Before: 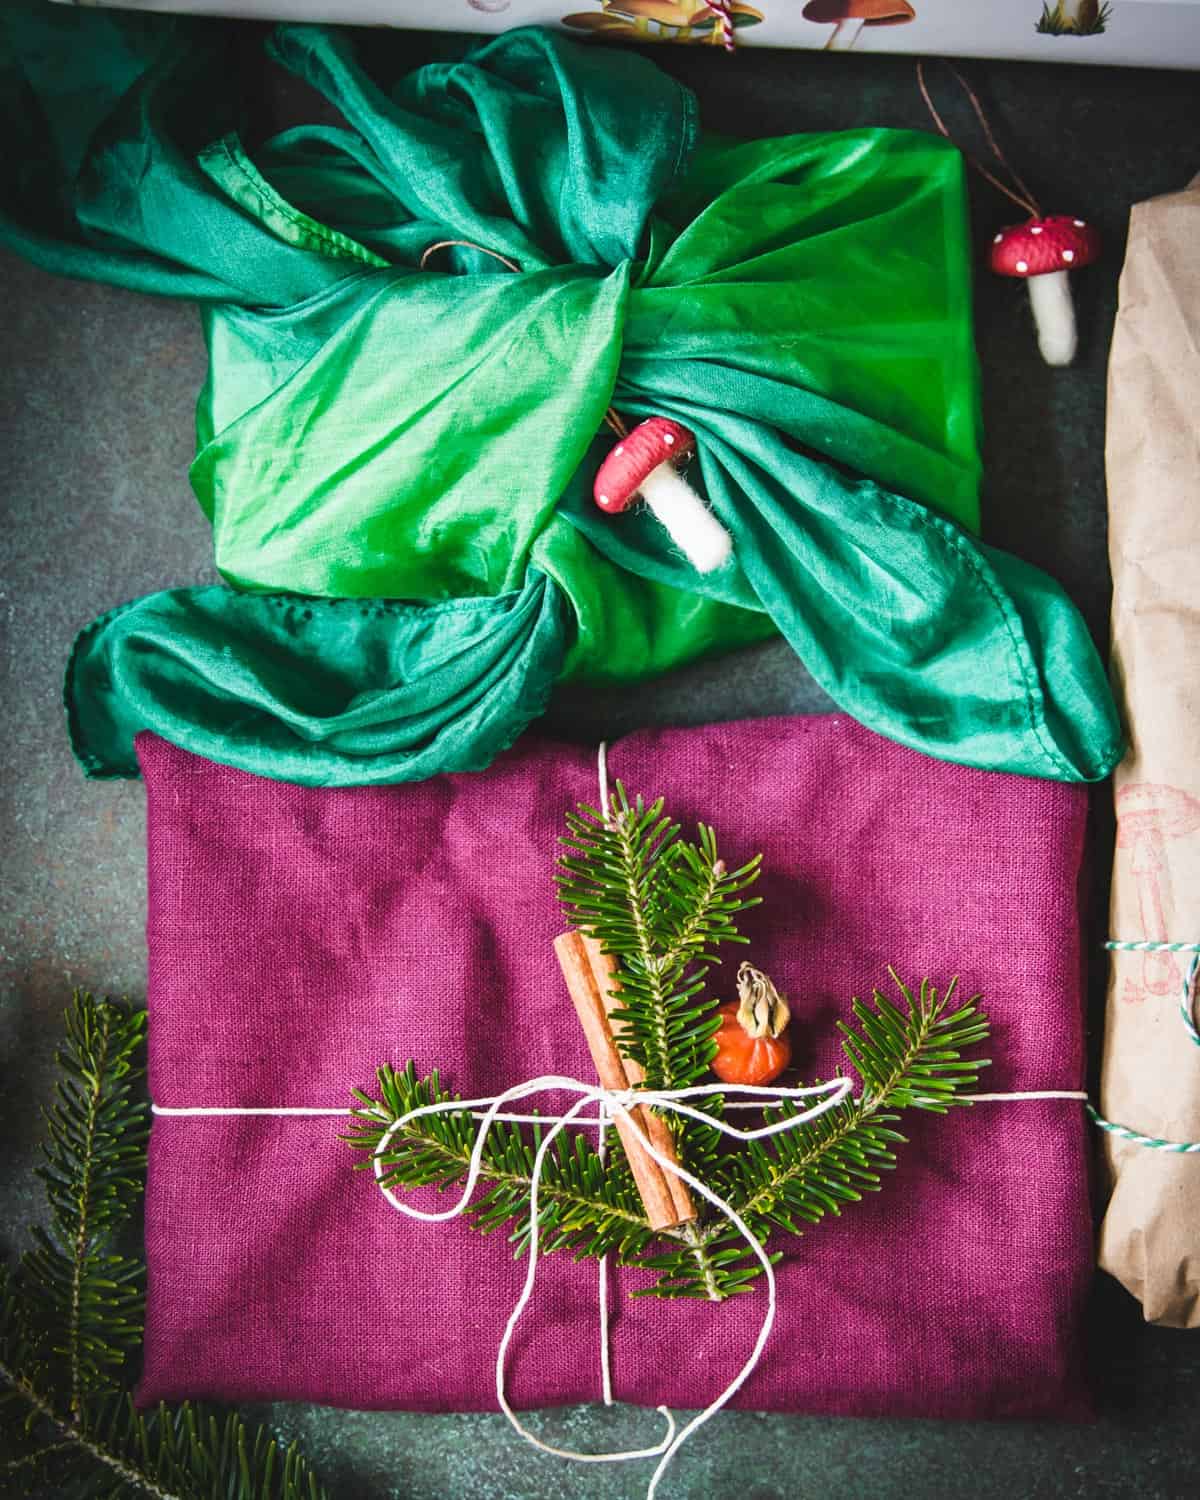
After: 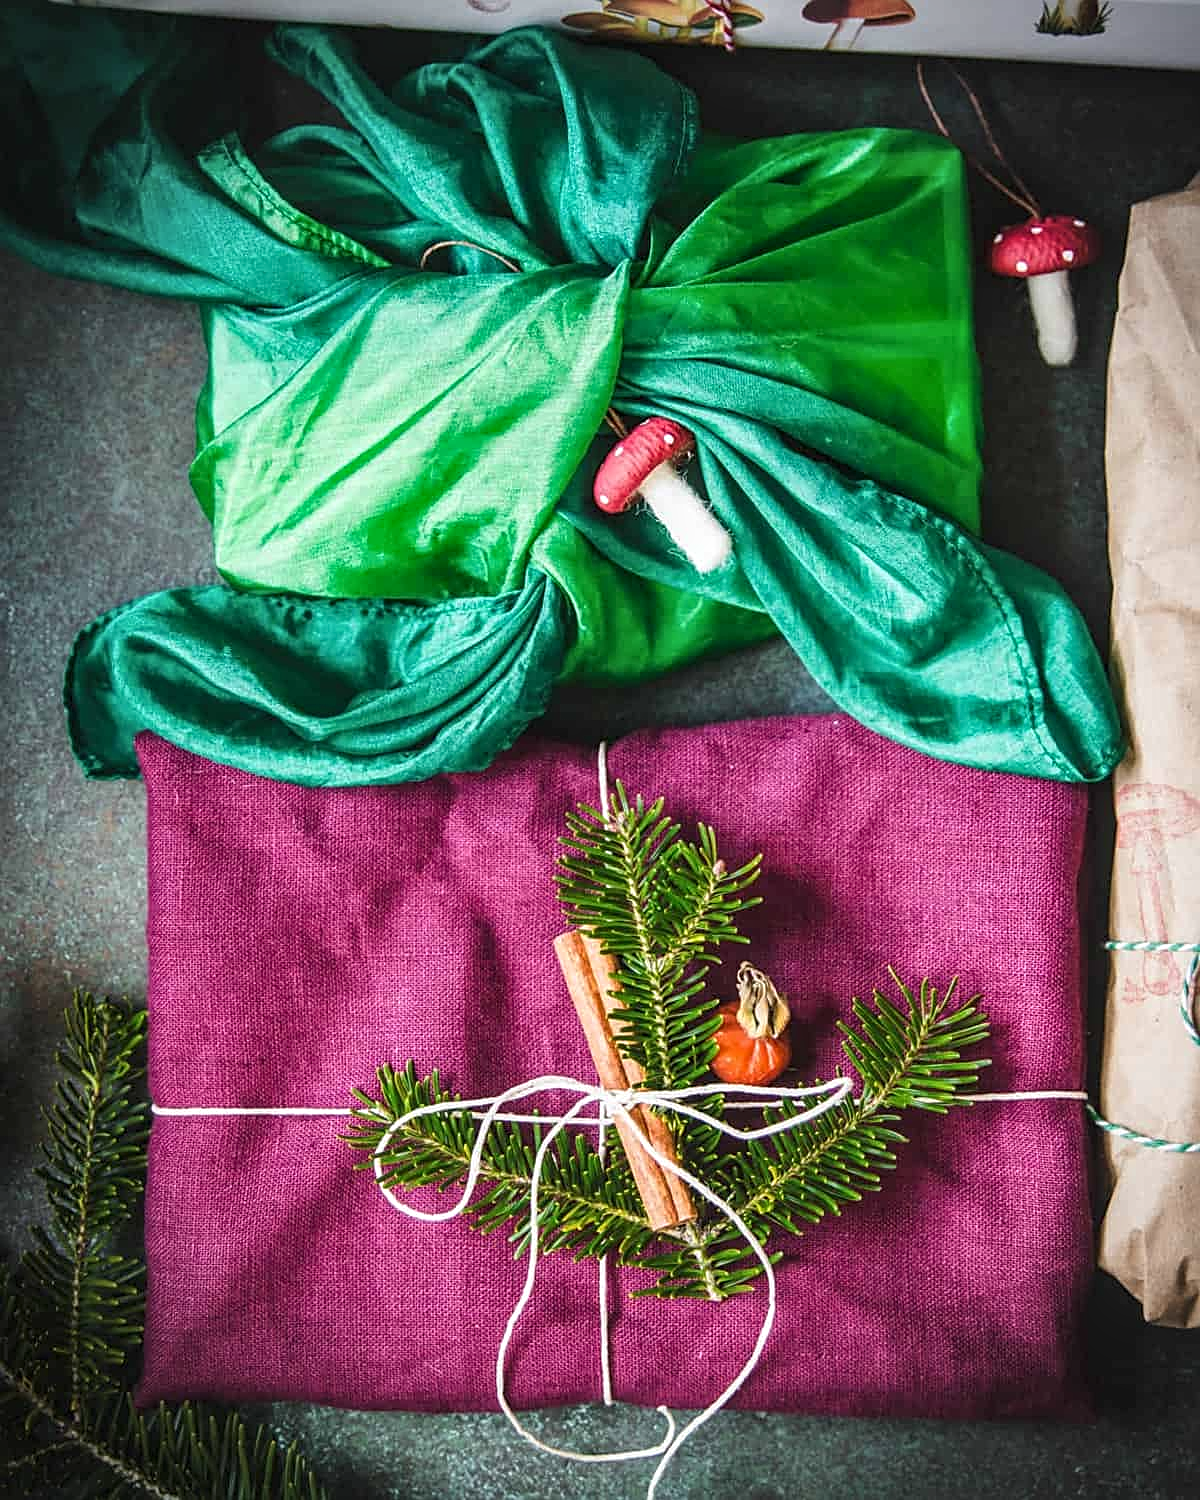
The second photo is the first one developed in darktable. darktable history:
local contrast: on, module defaults
vignetting: fall-off radius 60.68%, brightness -0.405, saturation -0.288, unbound false
sharpen: on, module defaults
